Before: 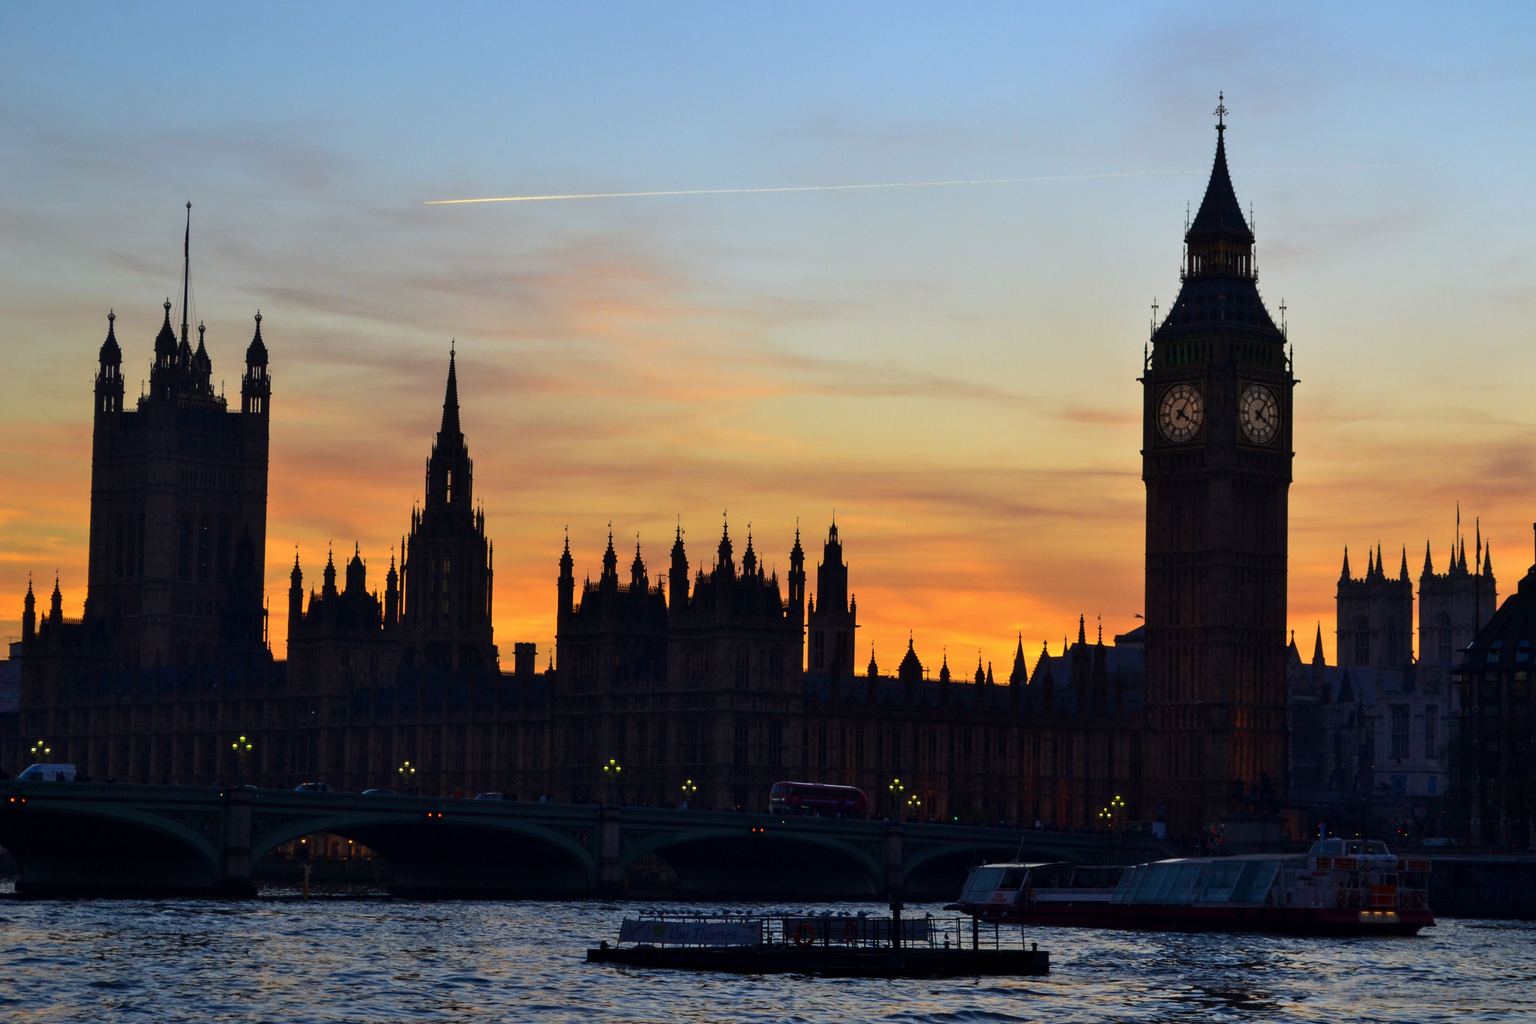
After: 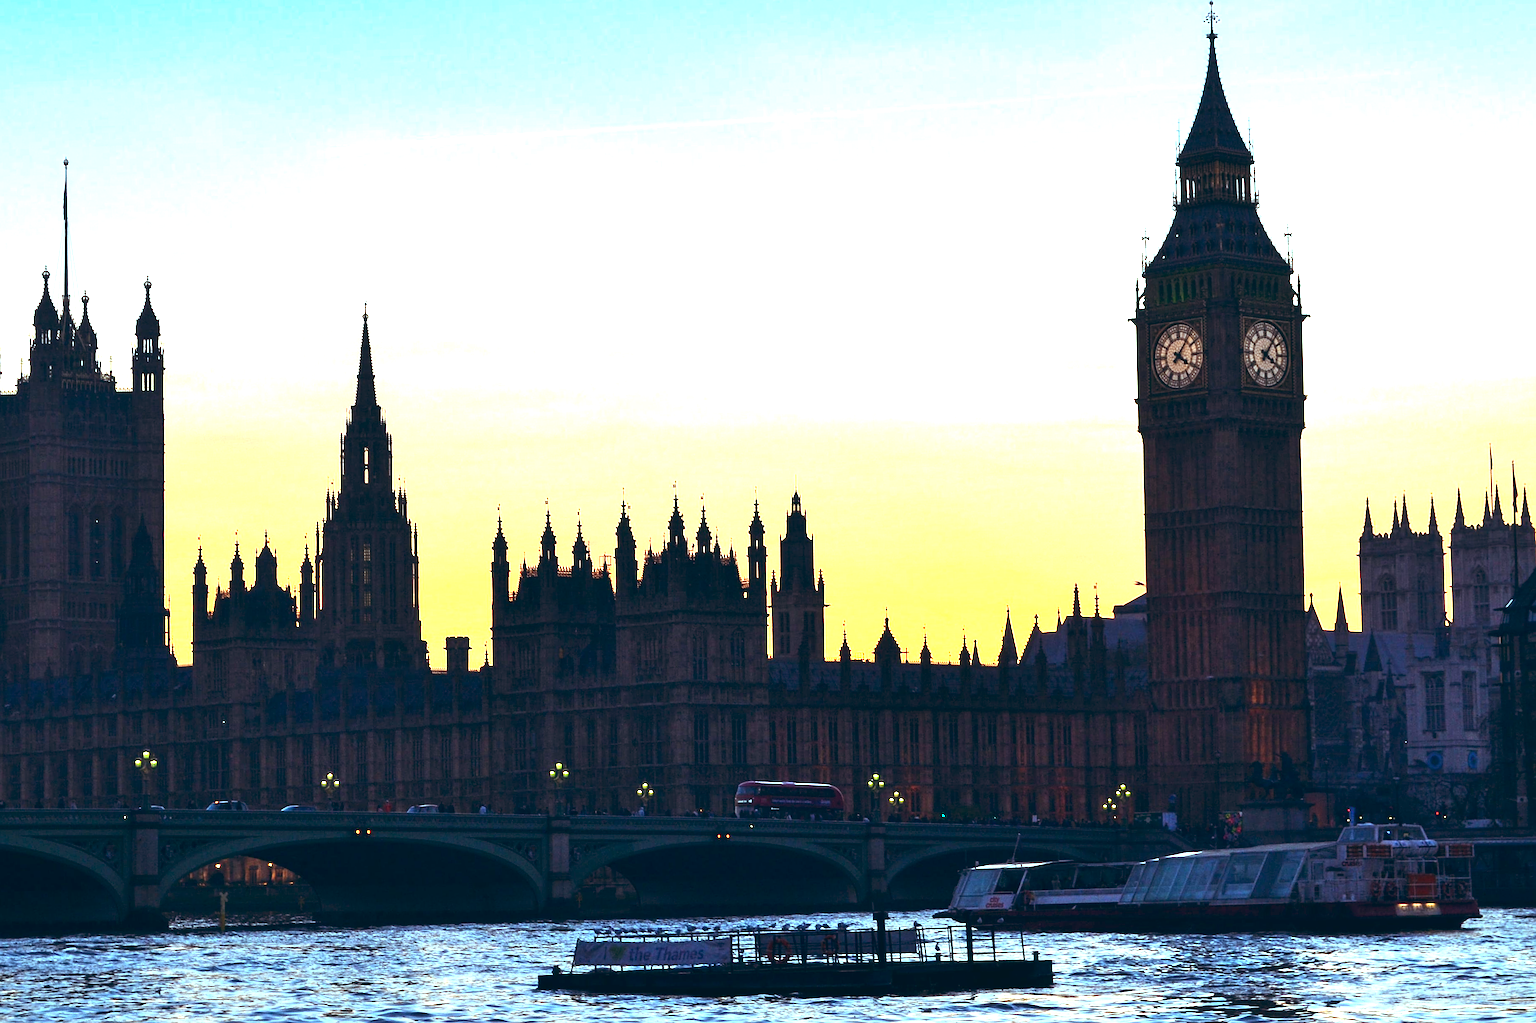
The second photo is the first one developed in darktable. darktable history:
sharpen: on, module defaults
color balance: lift [1.003, 0.993, 1.001, 1.007], gamma [1.018, 1.072, 0.959, 0.928], gain [0.974, 0.873, 1.031, 1.127]
crop and rotate: angle 1.96°, left 5.673%, top 5.673%
exposure: black level correction 0, exposure 2 EV, compensate highlight preservation false
tone equalizer: -8 EV -0.417 EV, -7 EV -0.389 EV, -6 EV -0.333 EV, -5 EV -0.222 EV, -3 EV 0.222 EV, -2 EV 0.333 EV, -1 EV 0.389 EV, +0 EV 0.417 EV, edges refinement/feathering 500, mask exposure compensation -1.57 EV, preserve details no
